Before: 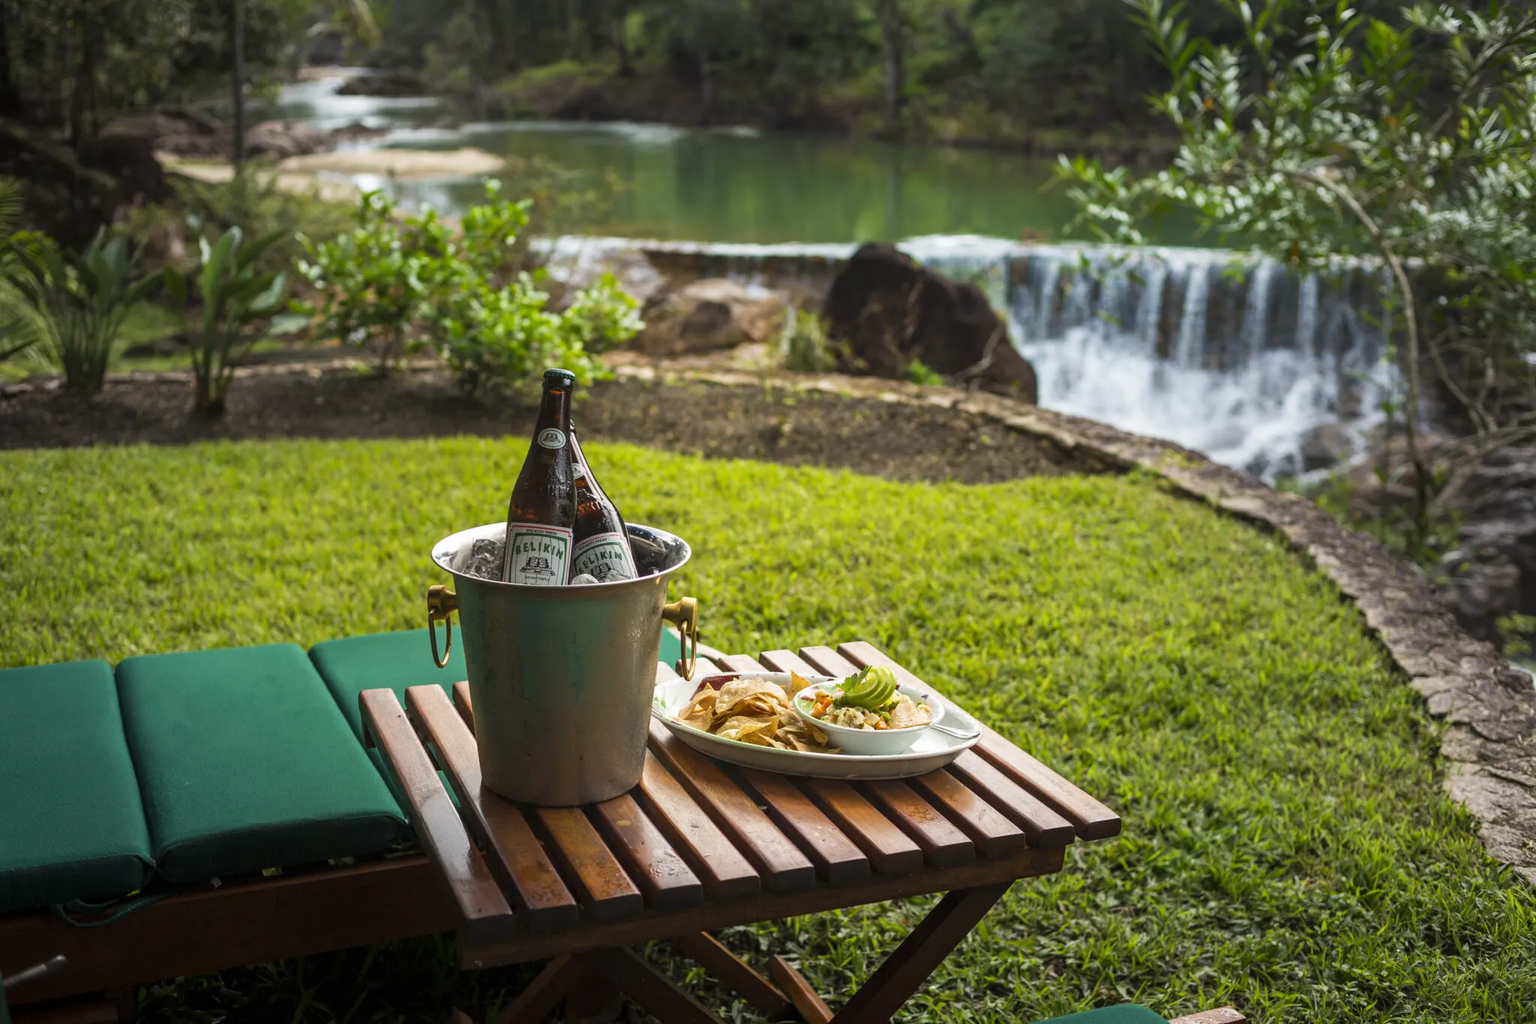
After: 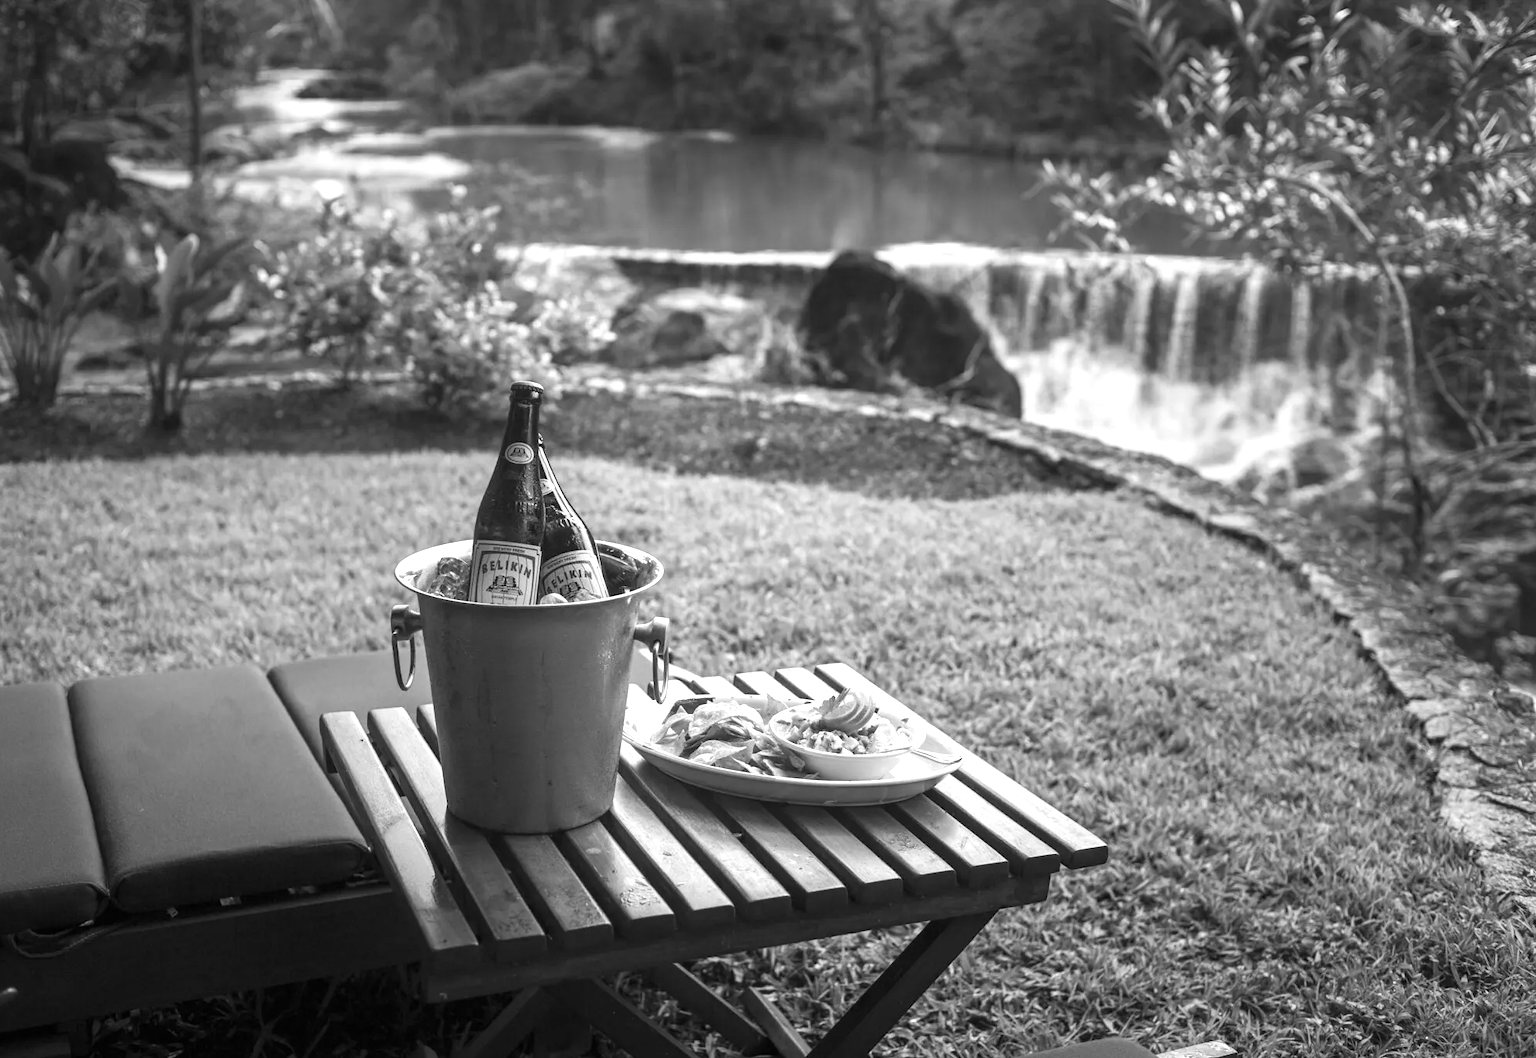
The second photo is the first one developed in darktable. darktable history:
exposure: black level correction 0, exposure 0.6 EV, compensate exposure bias true, compensate highlight preservation false
white balance: red 0.98, blue 1.61
monochrome: a 32, b 64, size 2.3
crop and rotate: left 3.238%
